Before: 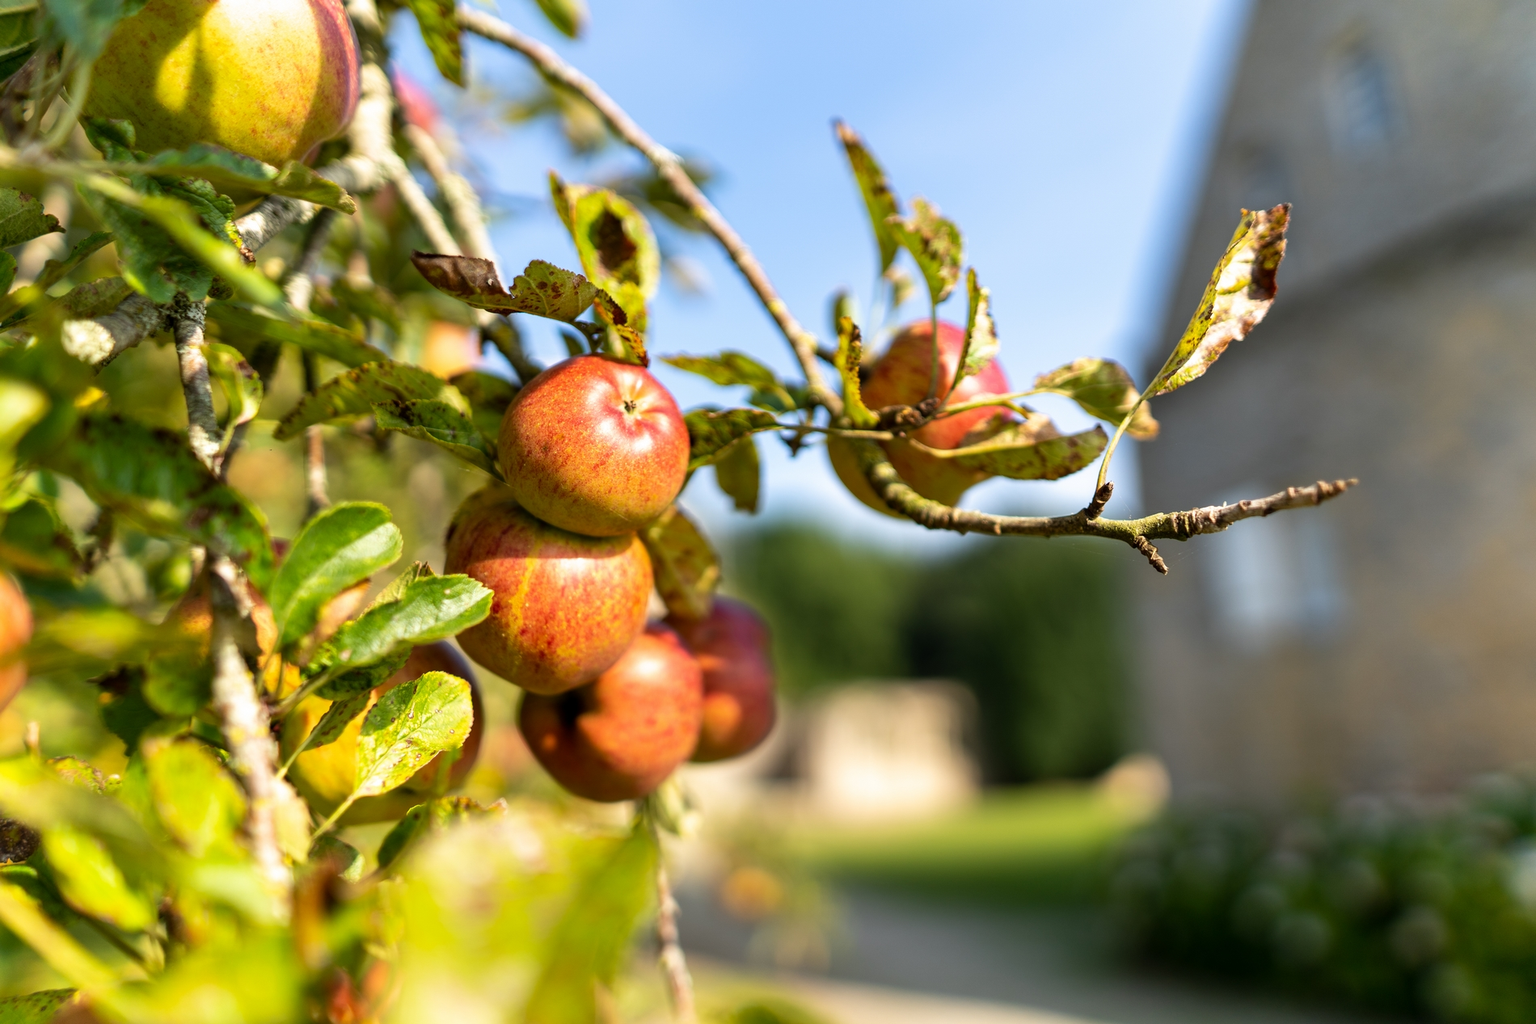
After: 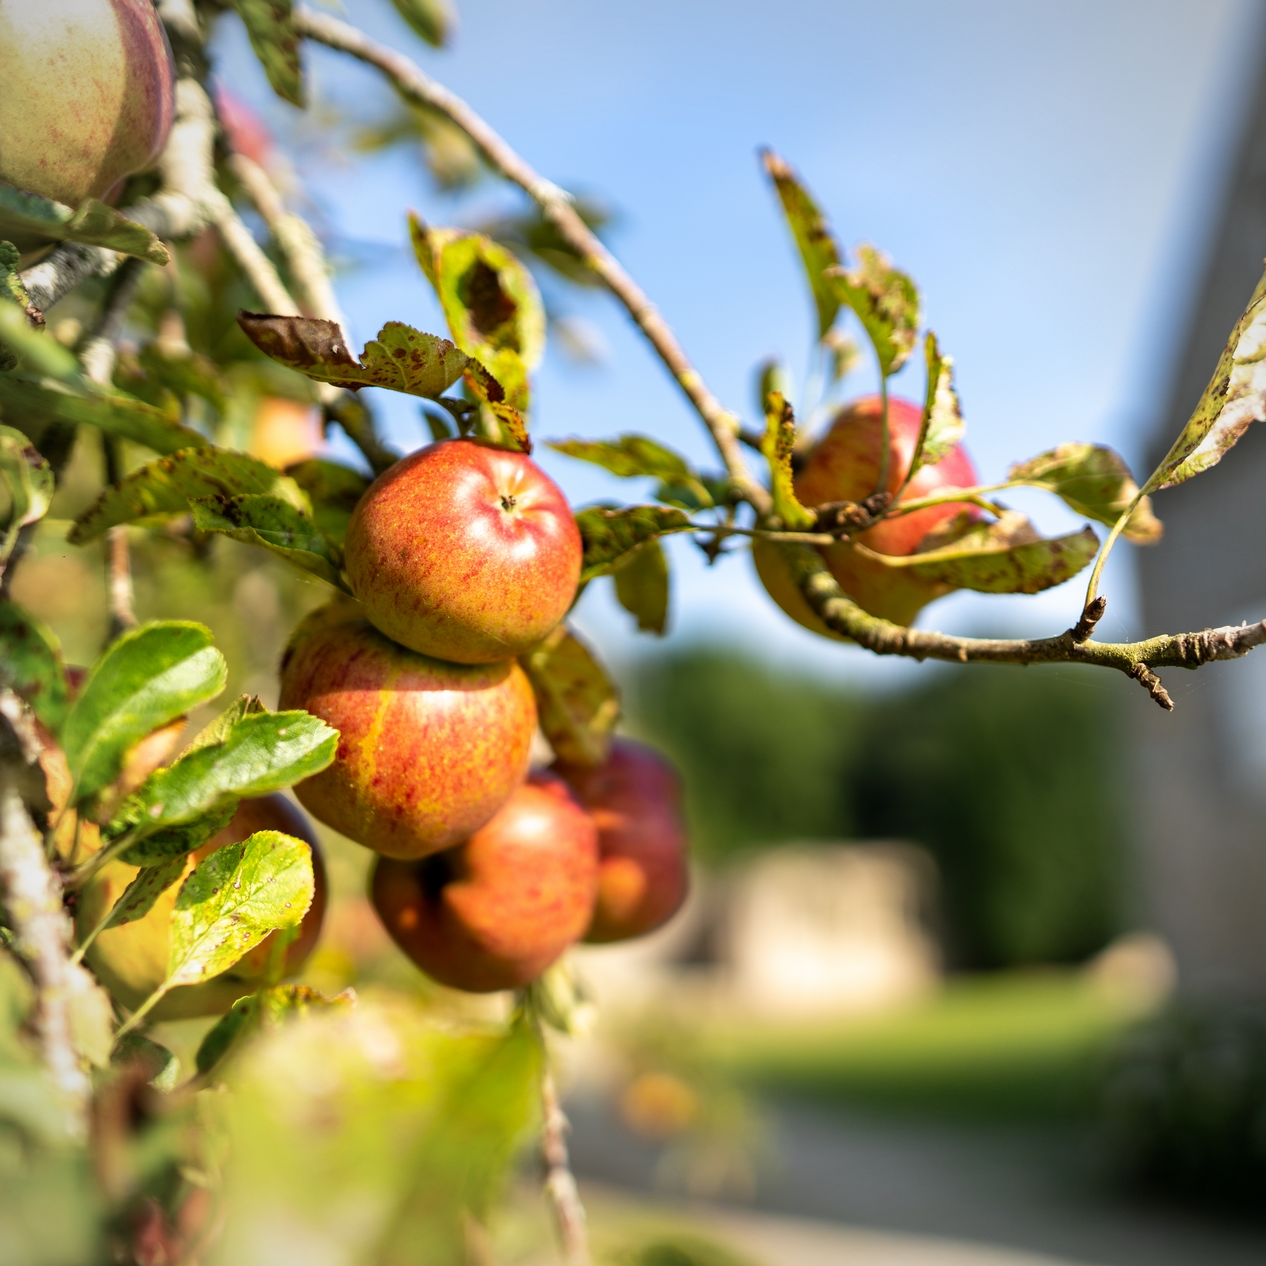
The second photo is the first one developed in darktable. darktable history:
crop and rotate: left 14.319%, right 19.013%
vignetting: fall-off radius 63.94%
